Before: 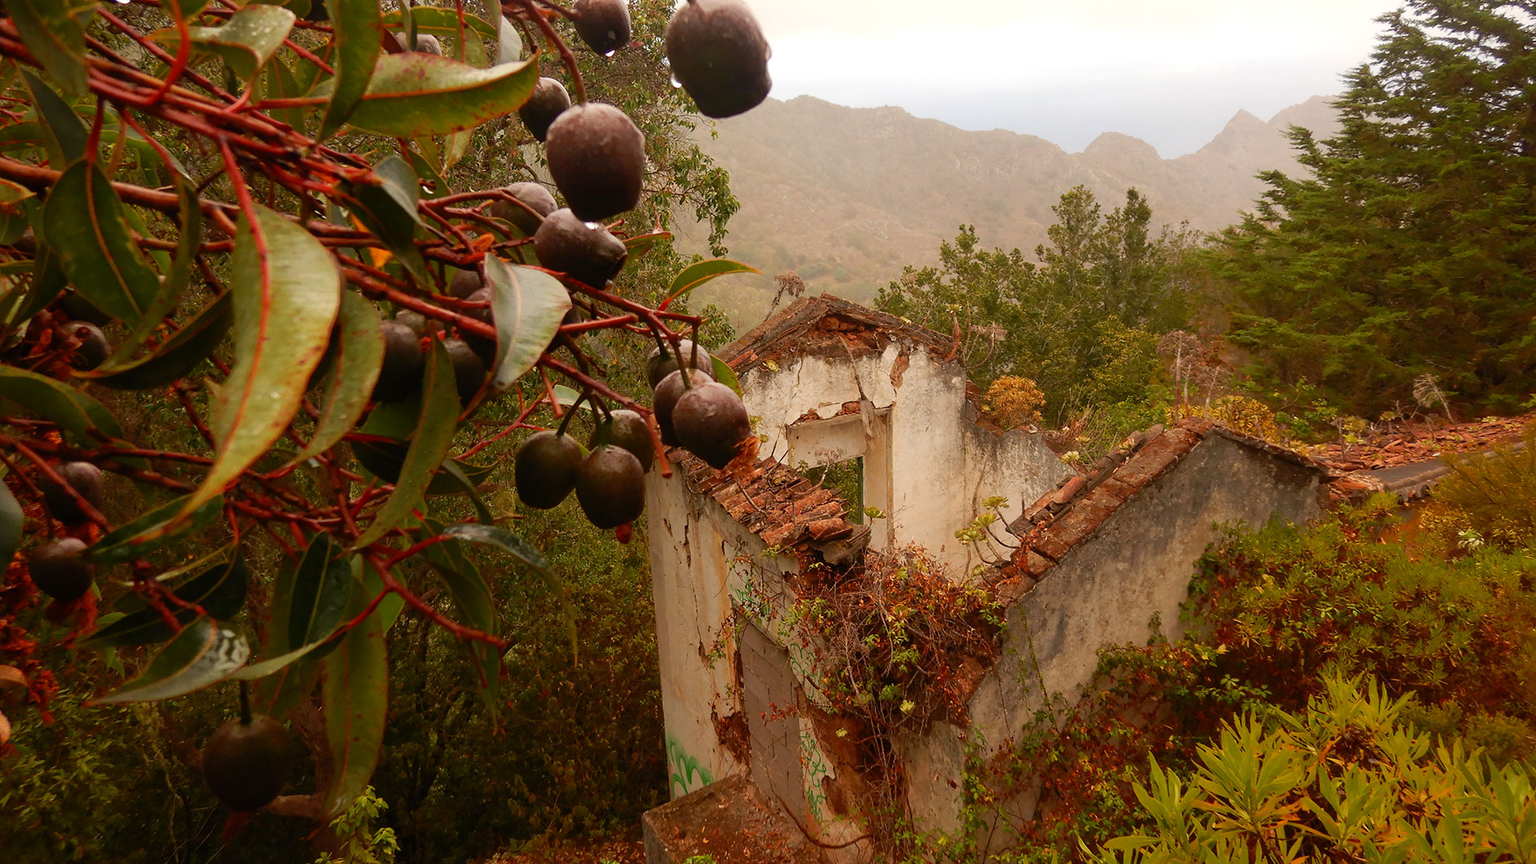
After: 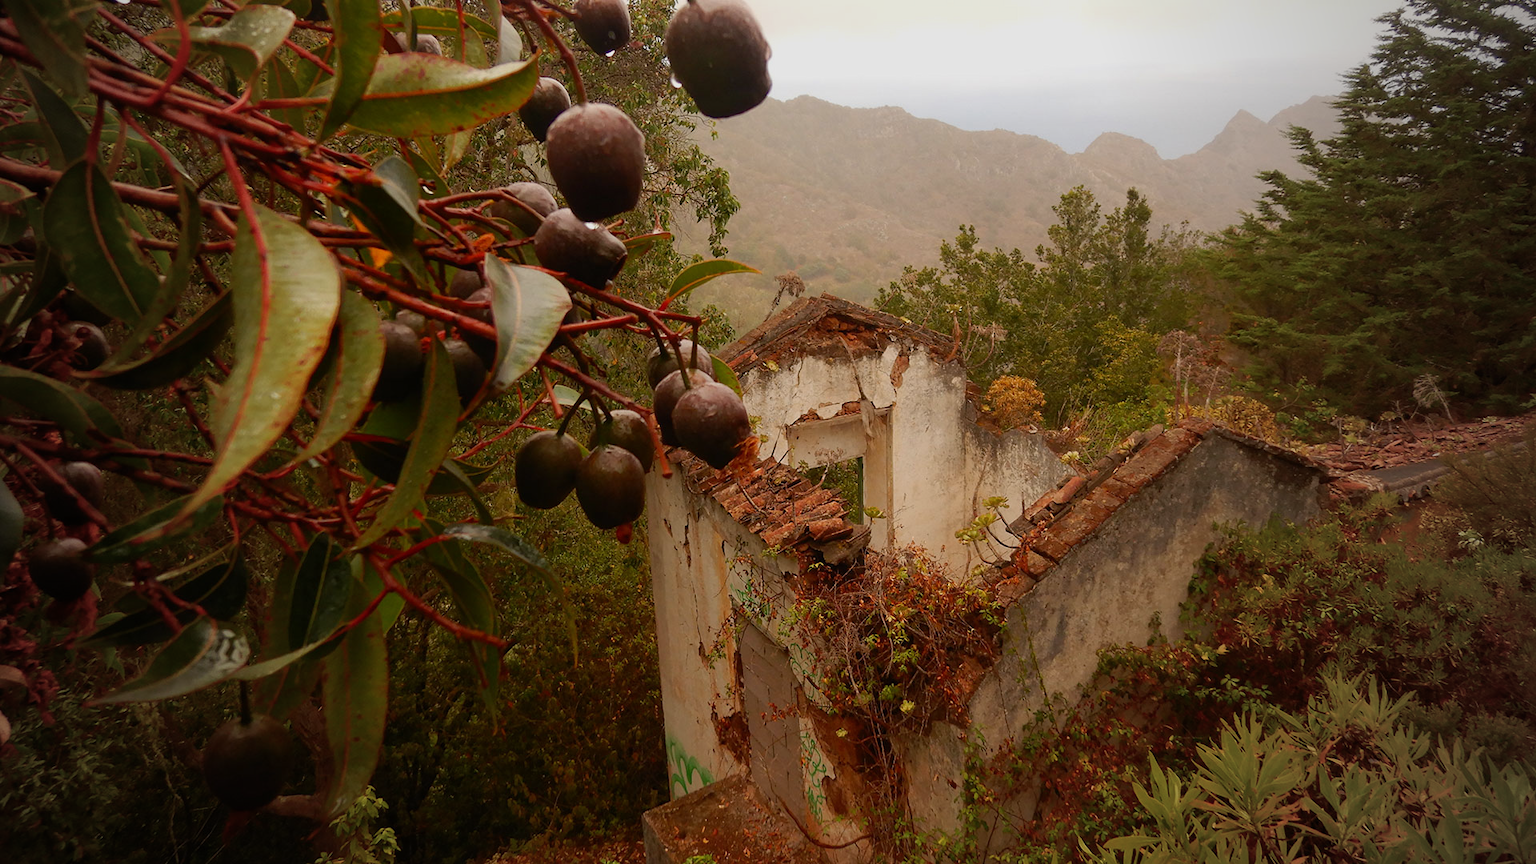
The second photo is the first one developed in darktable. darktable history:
vignetting: fall-off start 72.14%, fall-off radius 108.07%, brightness -0.713, saturation -0.488, center (-0.054, -0.359), width/height ratio 0.729
exposure: exposure -0.36 EV, compensate highlight preservation false
